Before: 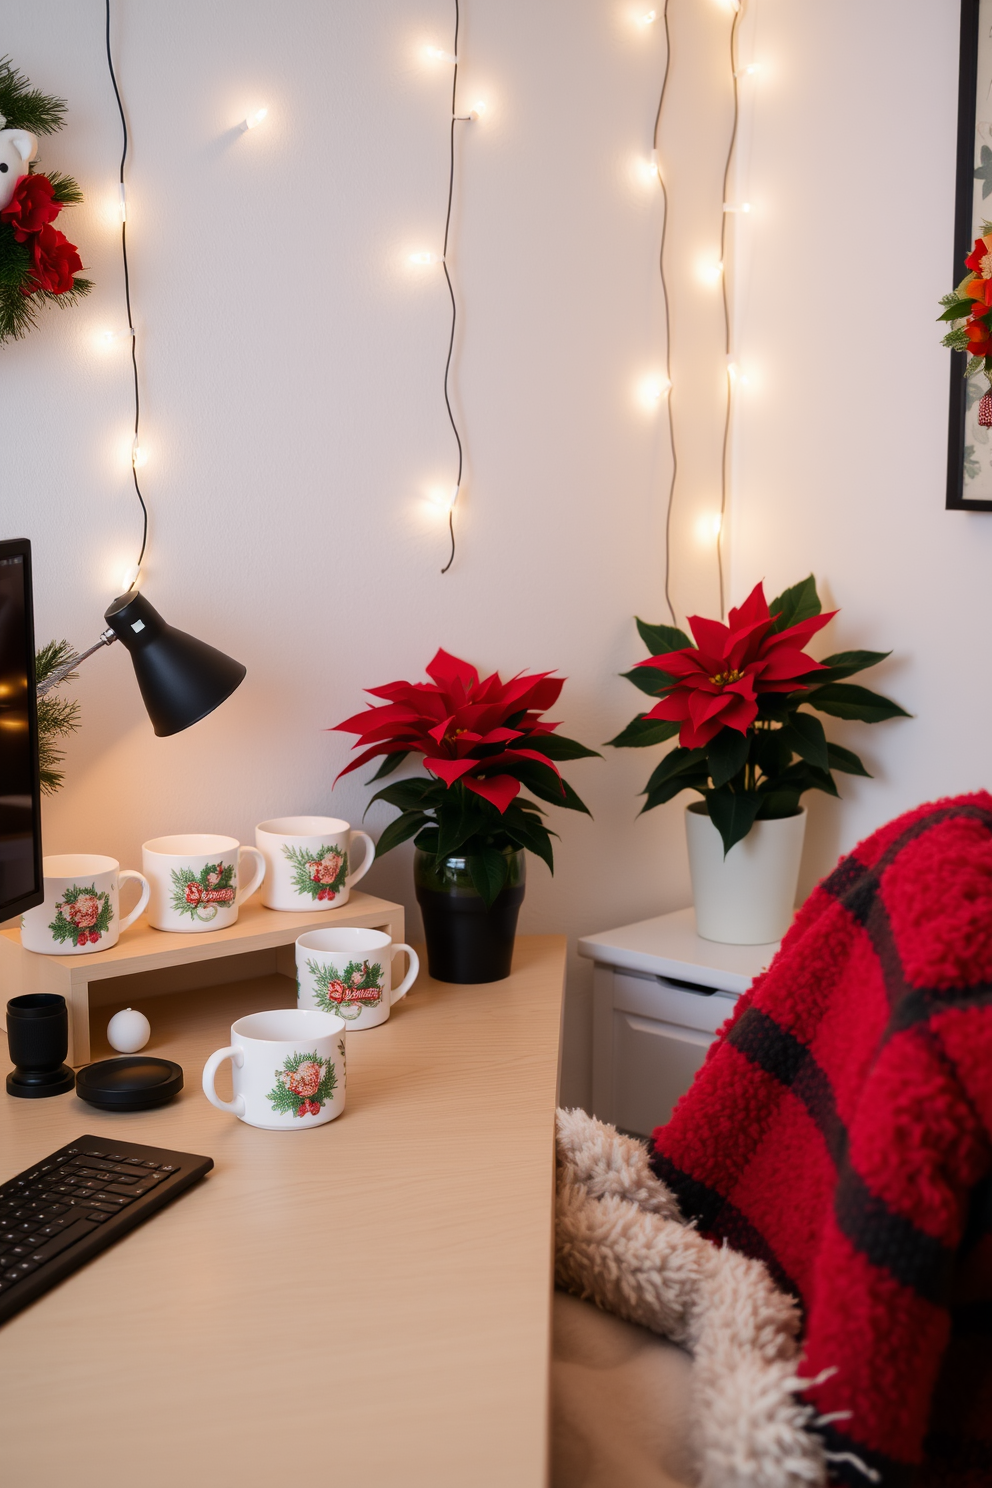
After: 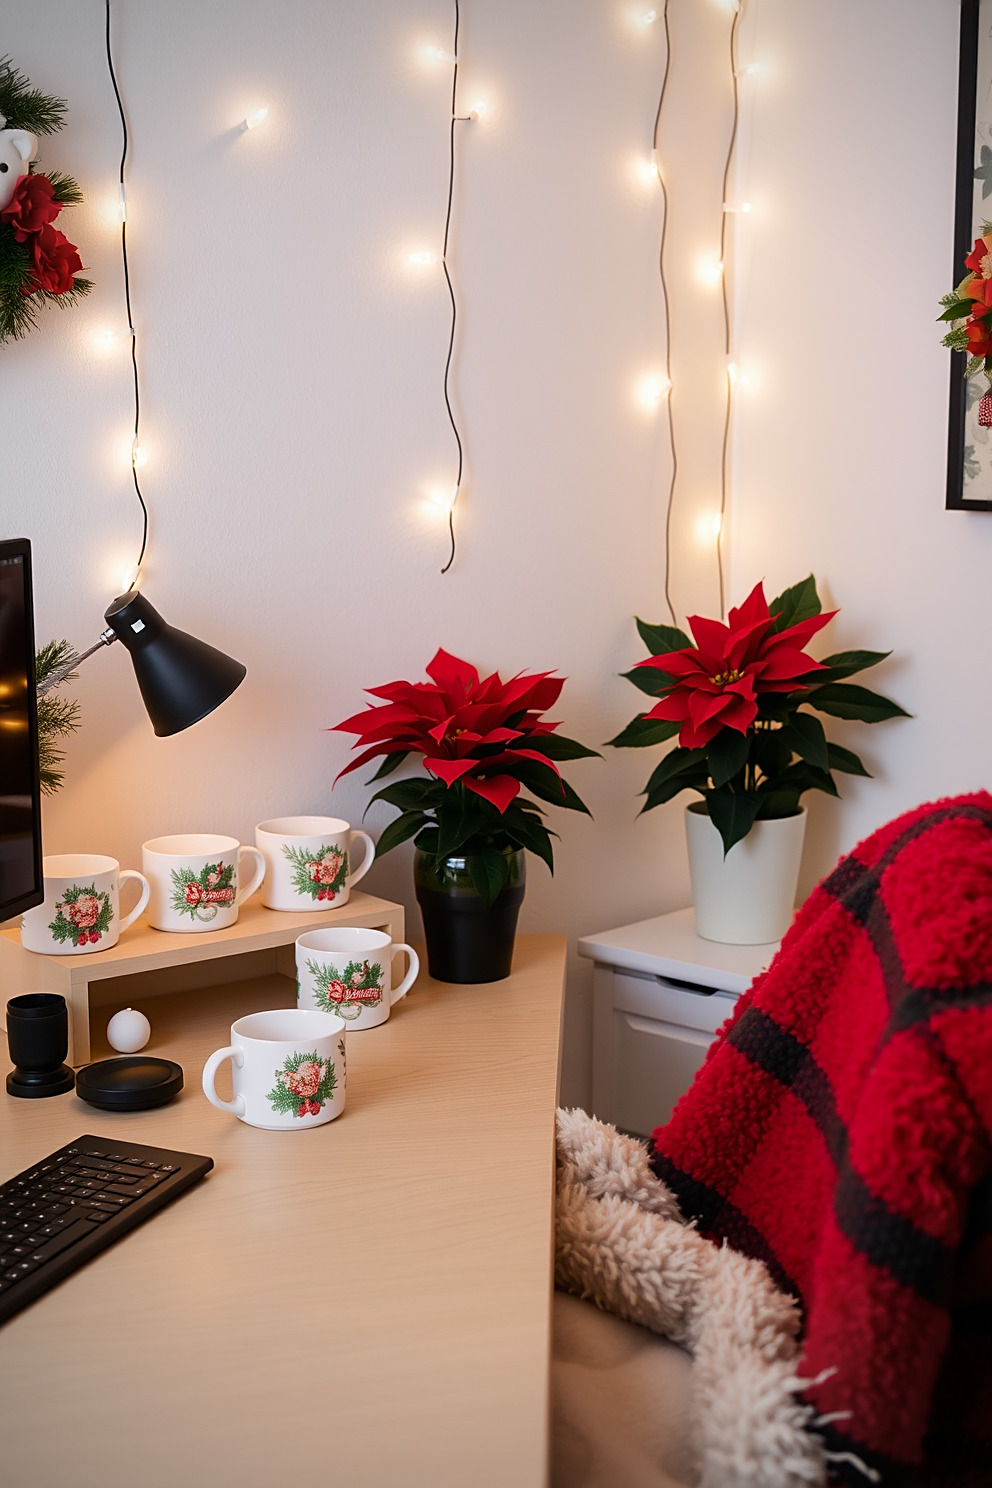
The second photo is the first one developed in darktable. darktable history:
vignetting: fall-off radius 61.09%, brightness -0.481, unbound false
sharpen: on, module defaults
color balance rgb: perceptual saturation grading › global saturation 2.932%, global vibrance 9.806%
